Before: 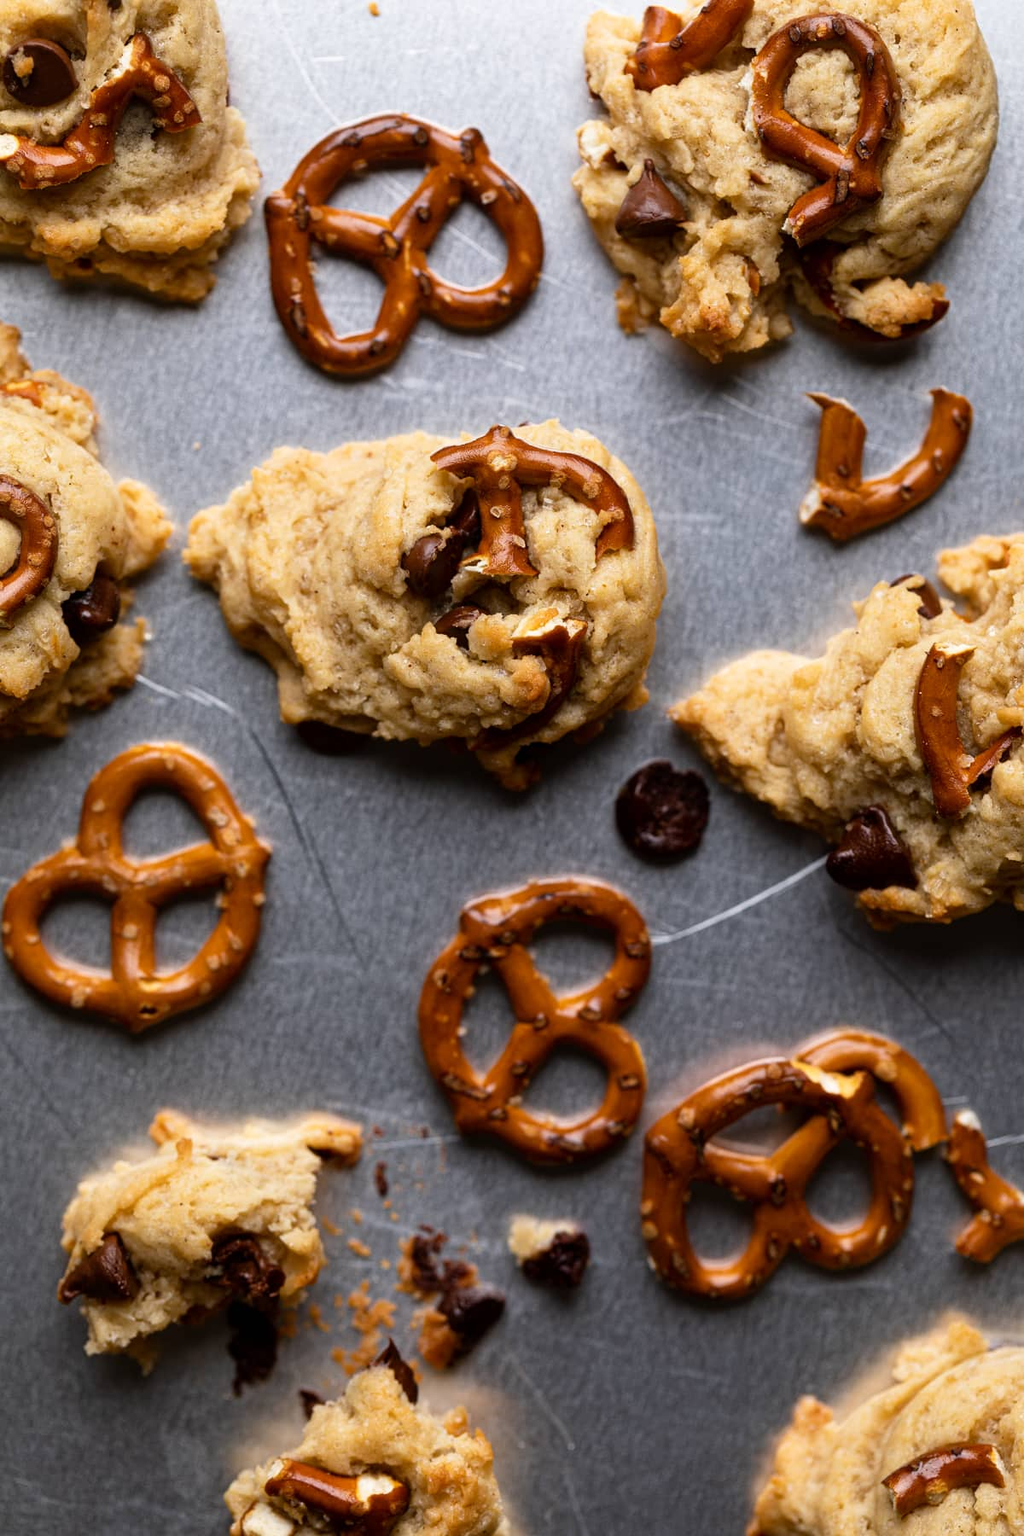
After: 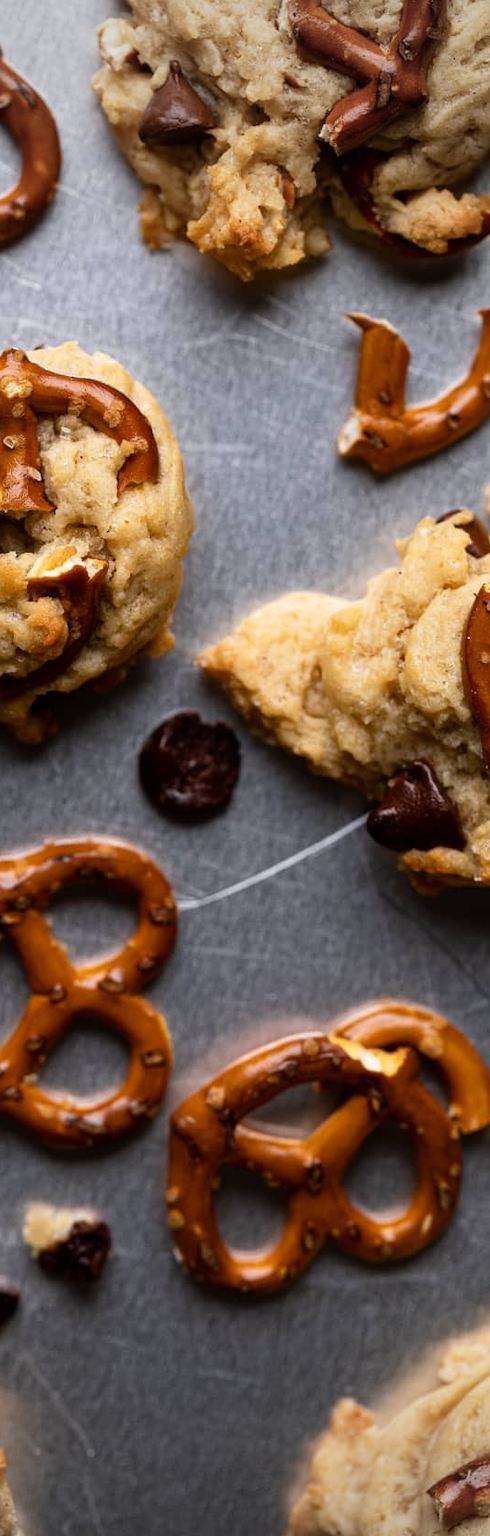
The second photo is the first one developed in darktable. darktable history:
crop: left 47.626%, top 6.757%, right 8.039%
vignetting: fall-off start 85.22%, fall-off radius 79.69%, width/height ratio 1.223
